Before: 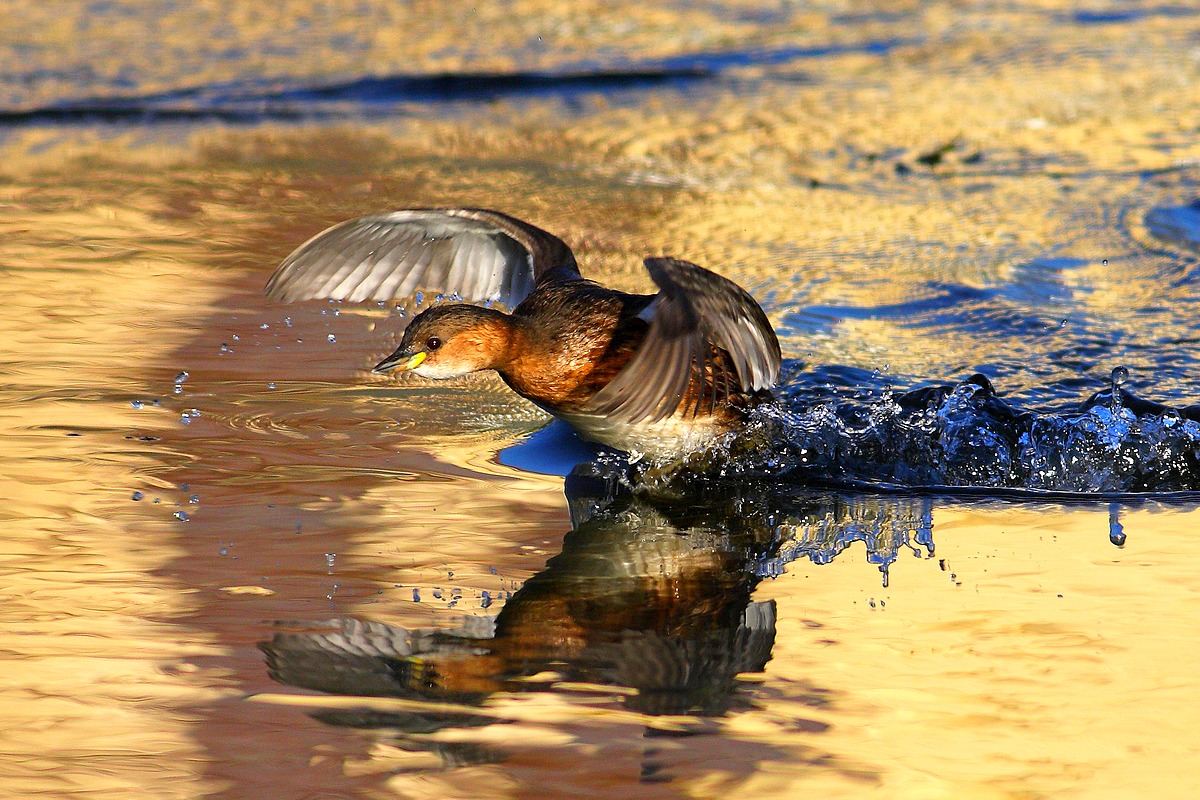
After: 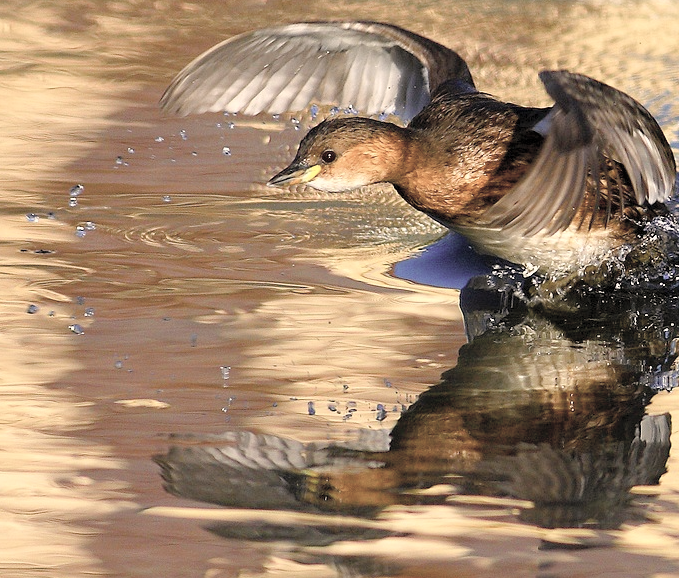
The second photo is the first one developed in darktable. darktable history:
contrast brightness saturation: brightness 0.186, saturation -0.504
color correction: highlights a* 3.55, highlights b* 5.13
crop: left 8.756%, top 23.474%, right 34.646%, bottom 4.159%
color balance rgb: shadows lift › chroma 1.001%, shadows lift › hue 30.21°, perceptual saturation grading › global saturation 20%, perceptual saturation grading › highlights -25.183%, perceptual saturation grading › shadows 25.078%, global vibrance 8.016%
